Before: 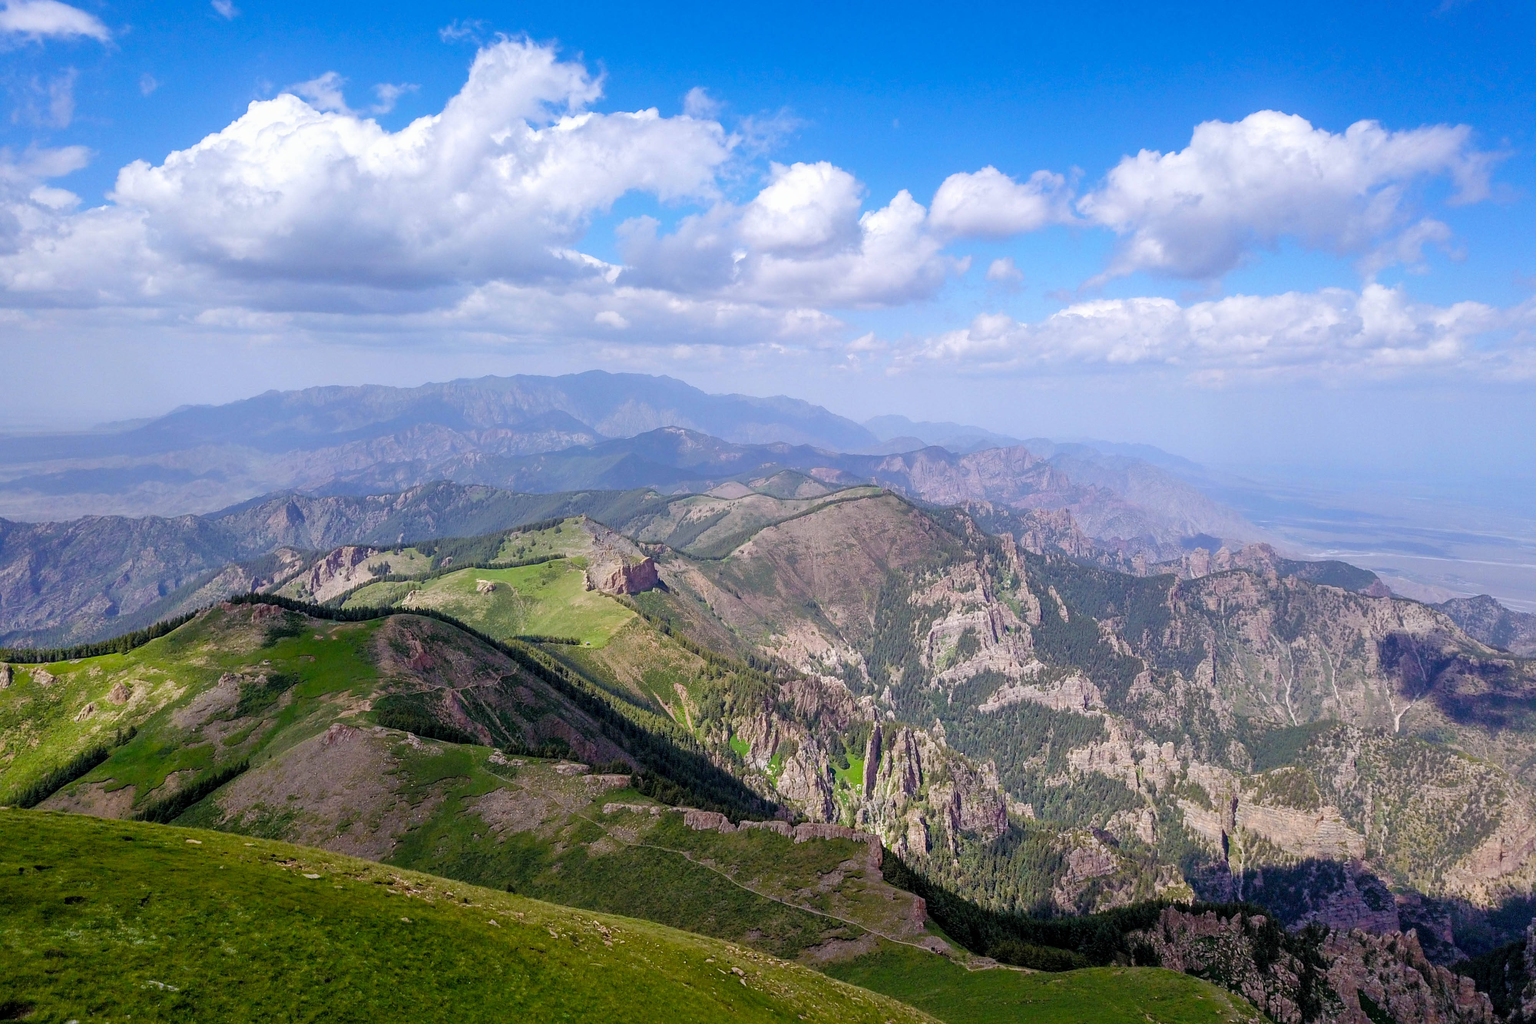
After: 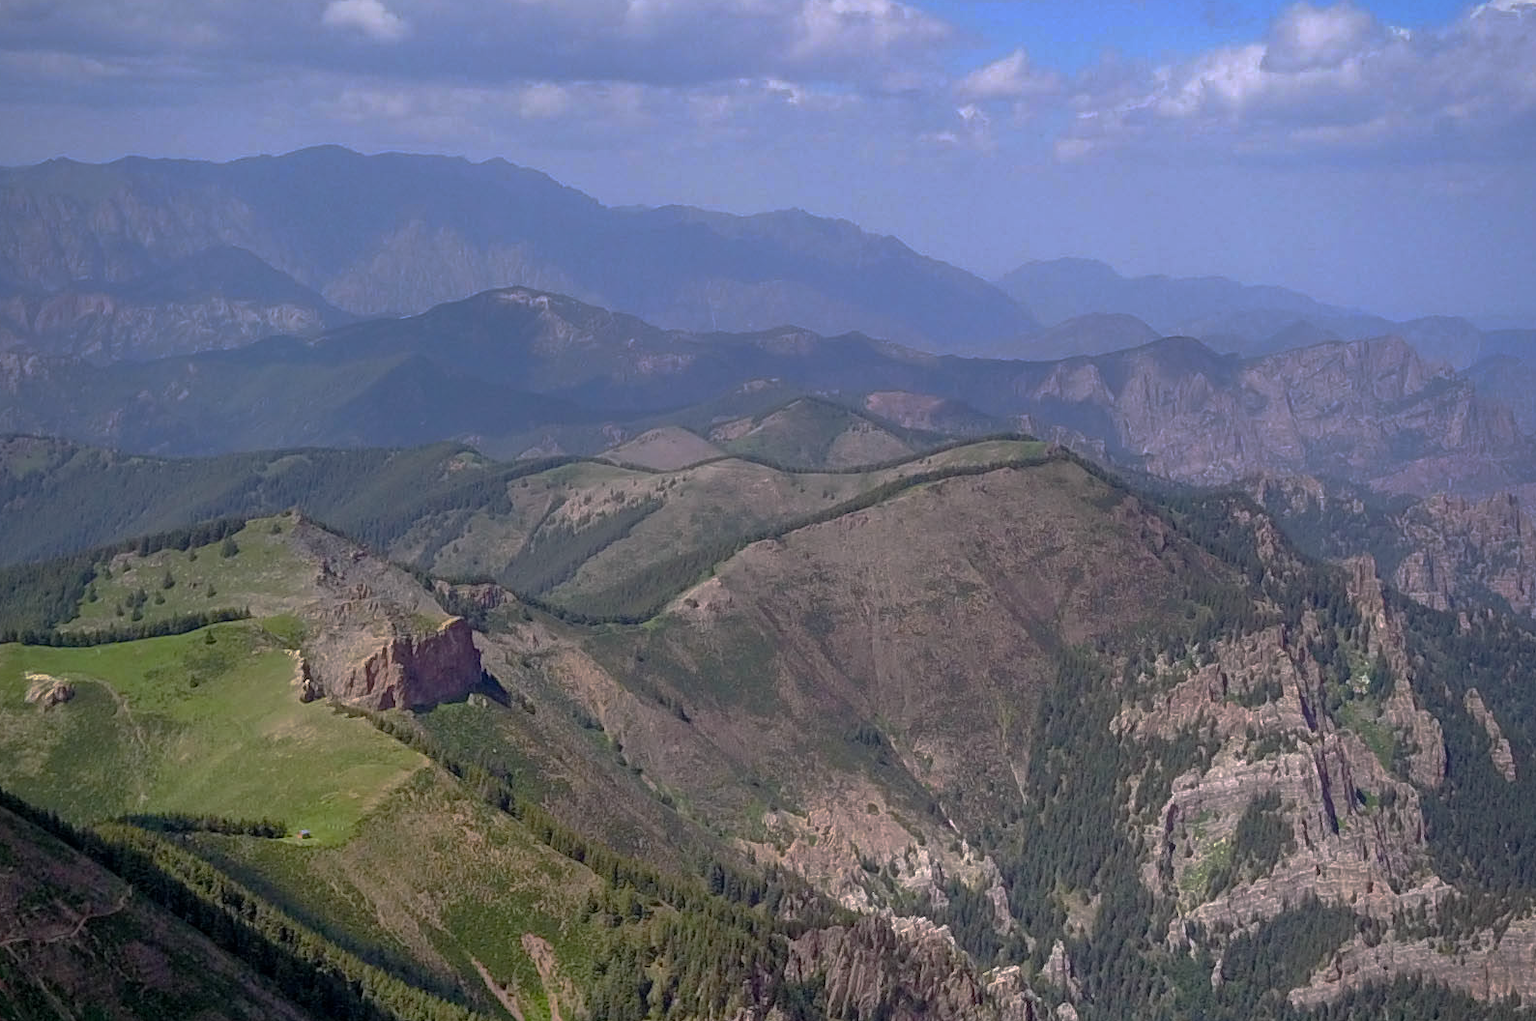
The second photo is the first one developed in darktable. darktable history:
contrast brightness saturation: contrast 0.085, saturation 0.019
base curve: curves: ch0 [(0, 0) (0.841, 0.609) (1, 1)], preserve colors none
vignetting: brightness -0.38, saturation 0.008
crop: left 30.383%, top 30.507%, right 29.888%, bottom 29.848%
